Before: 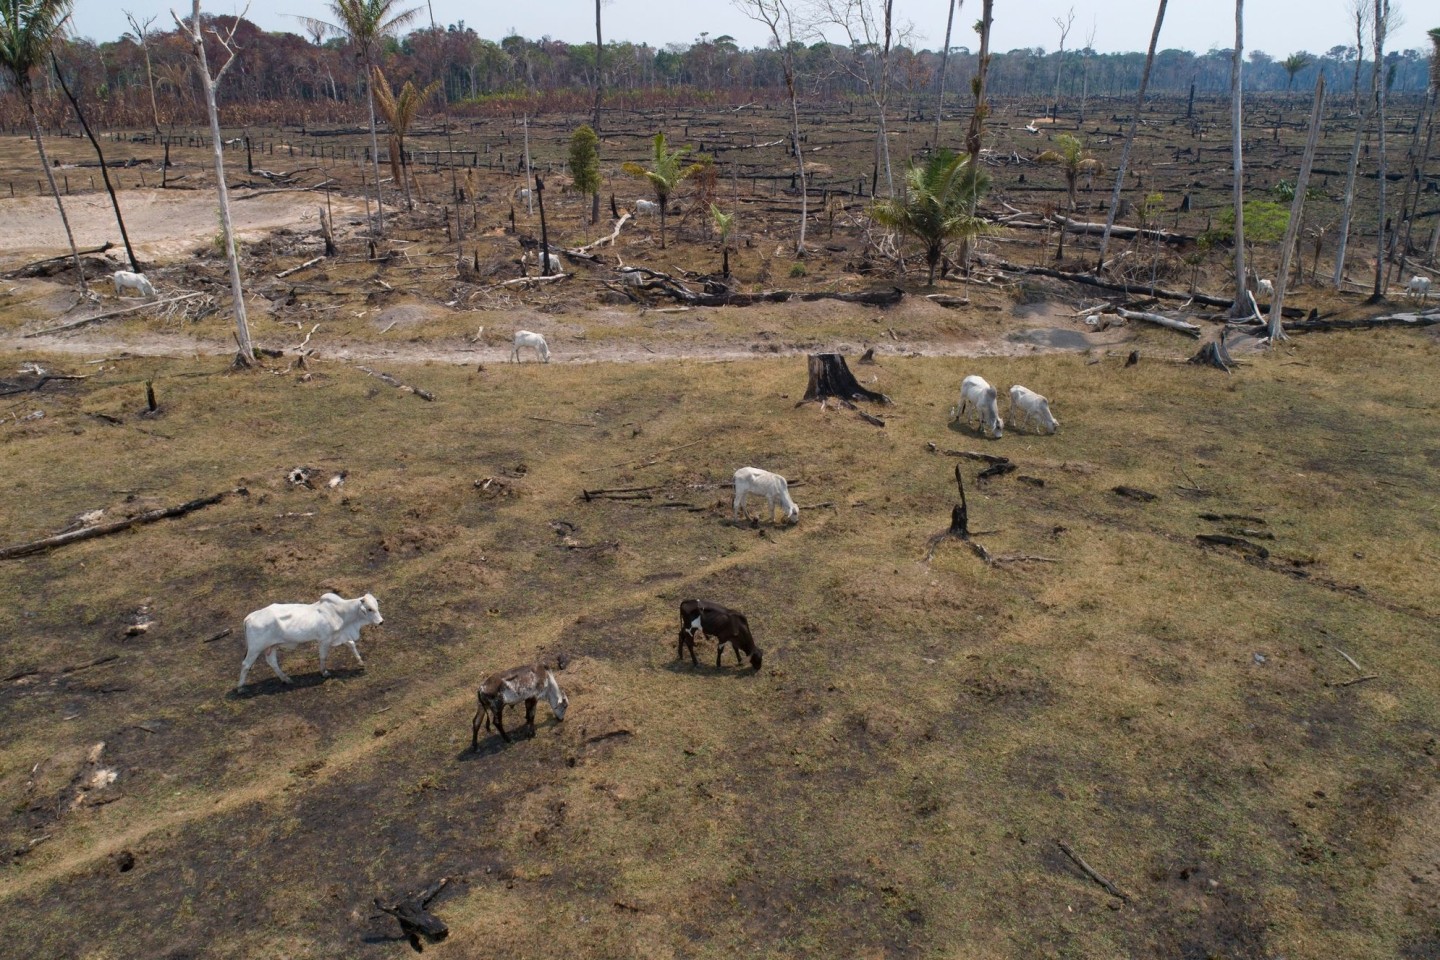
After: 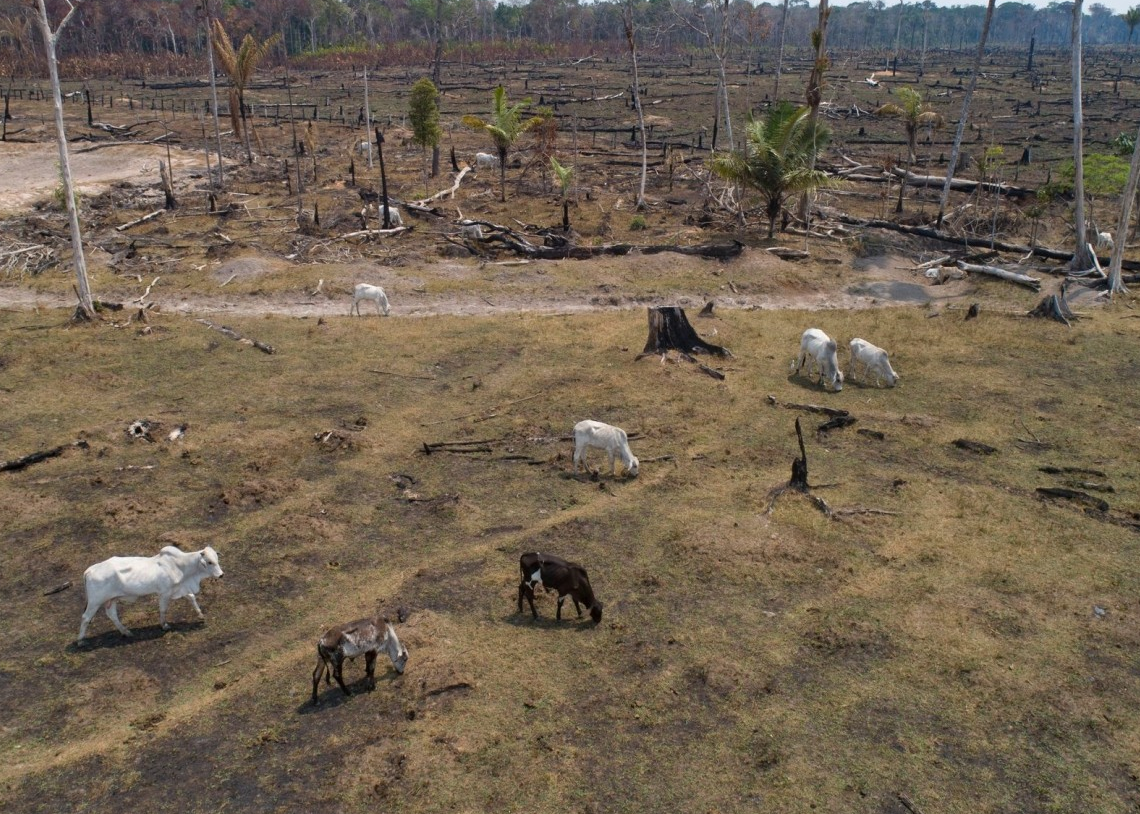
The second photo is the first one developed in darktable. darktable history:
shadows and highlights: radius 108.93, shadows 41.41, highlights -72.62, low approximation 0.01, soften with gaussian
crop: left 11.18%, top 4.918%, right 9.59%, bottom 10.21%
